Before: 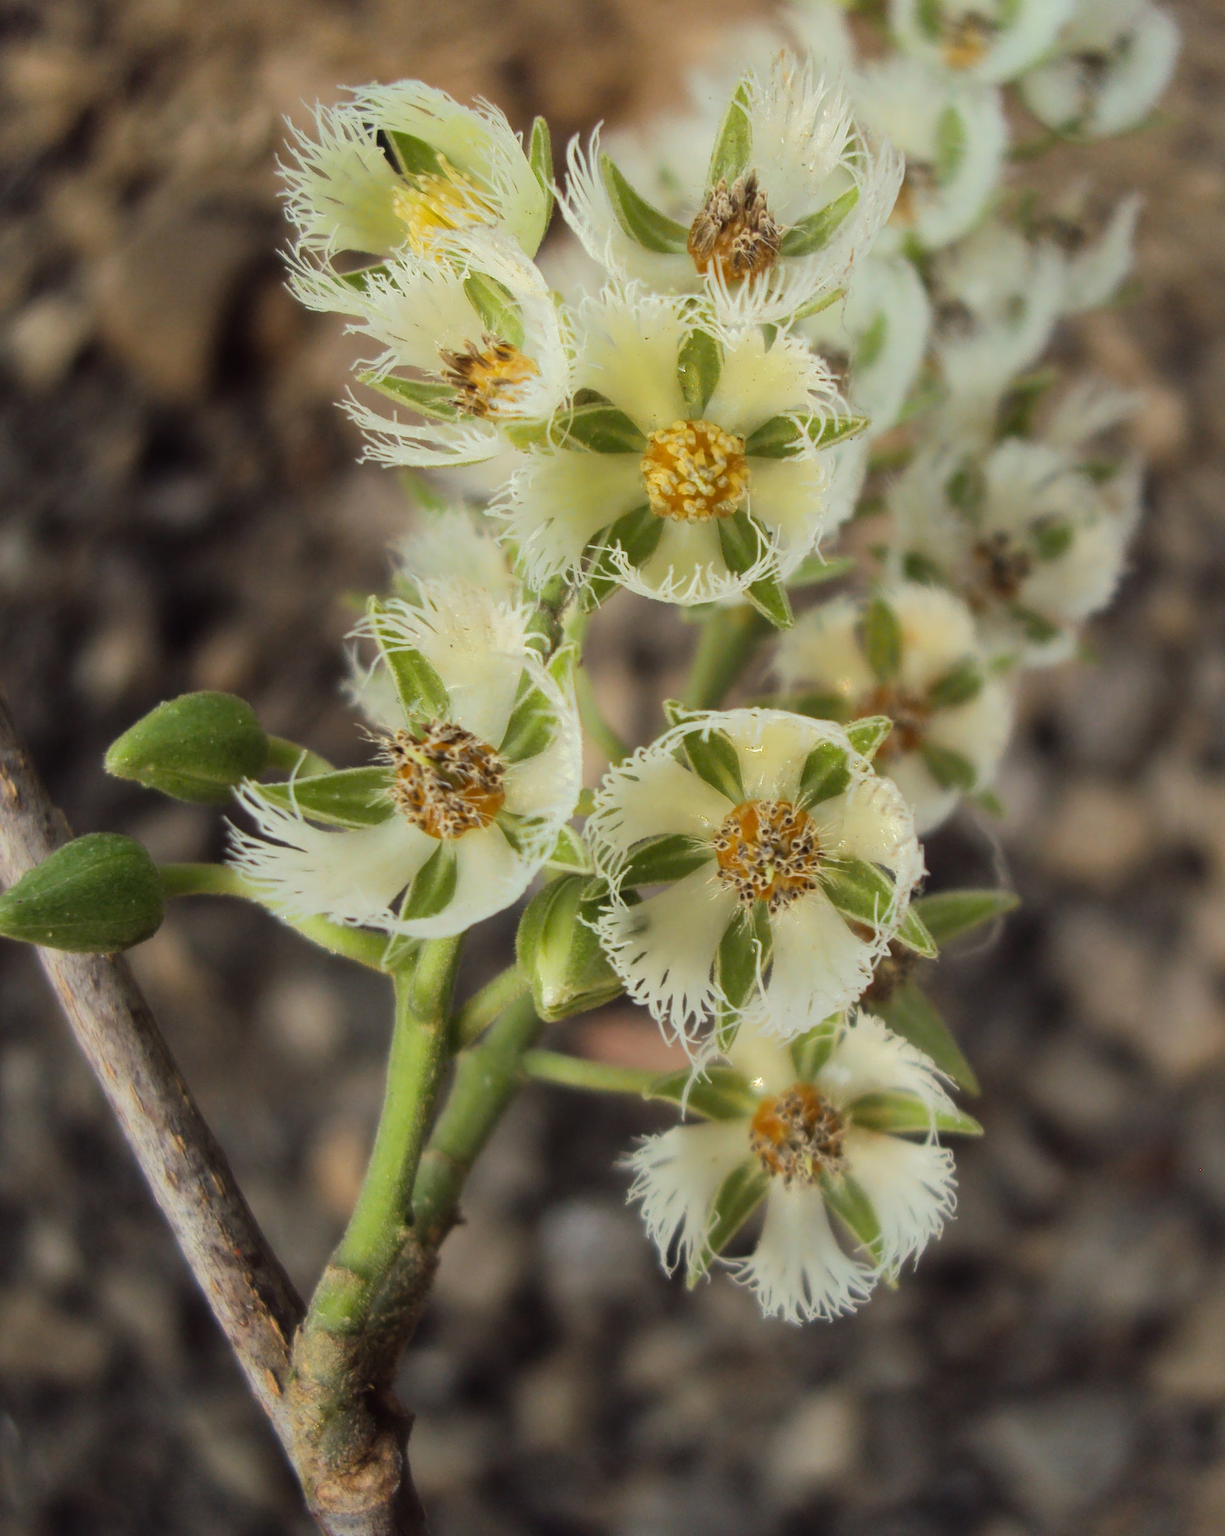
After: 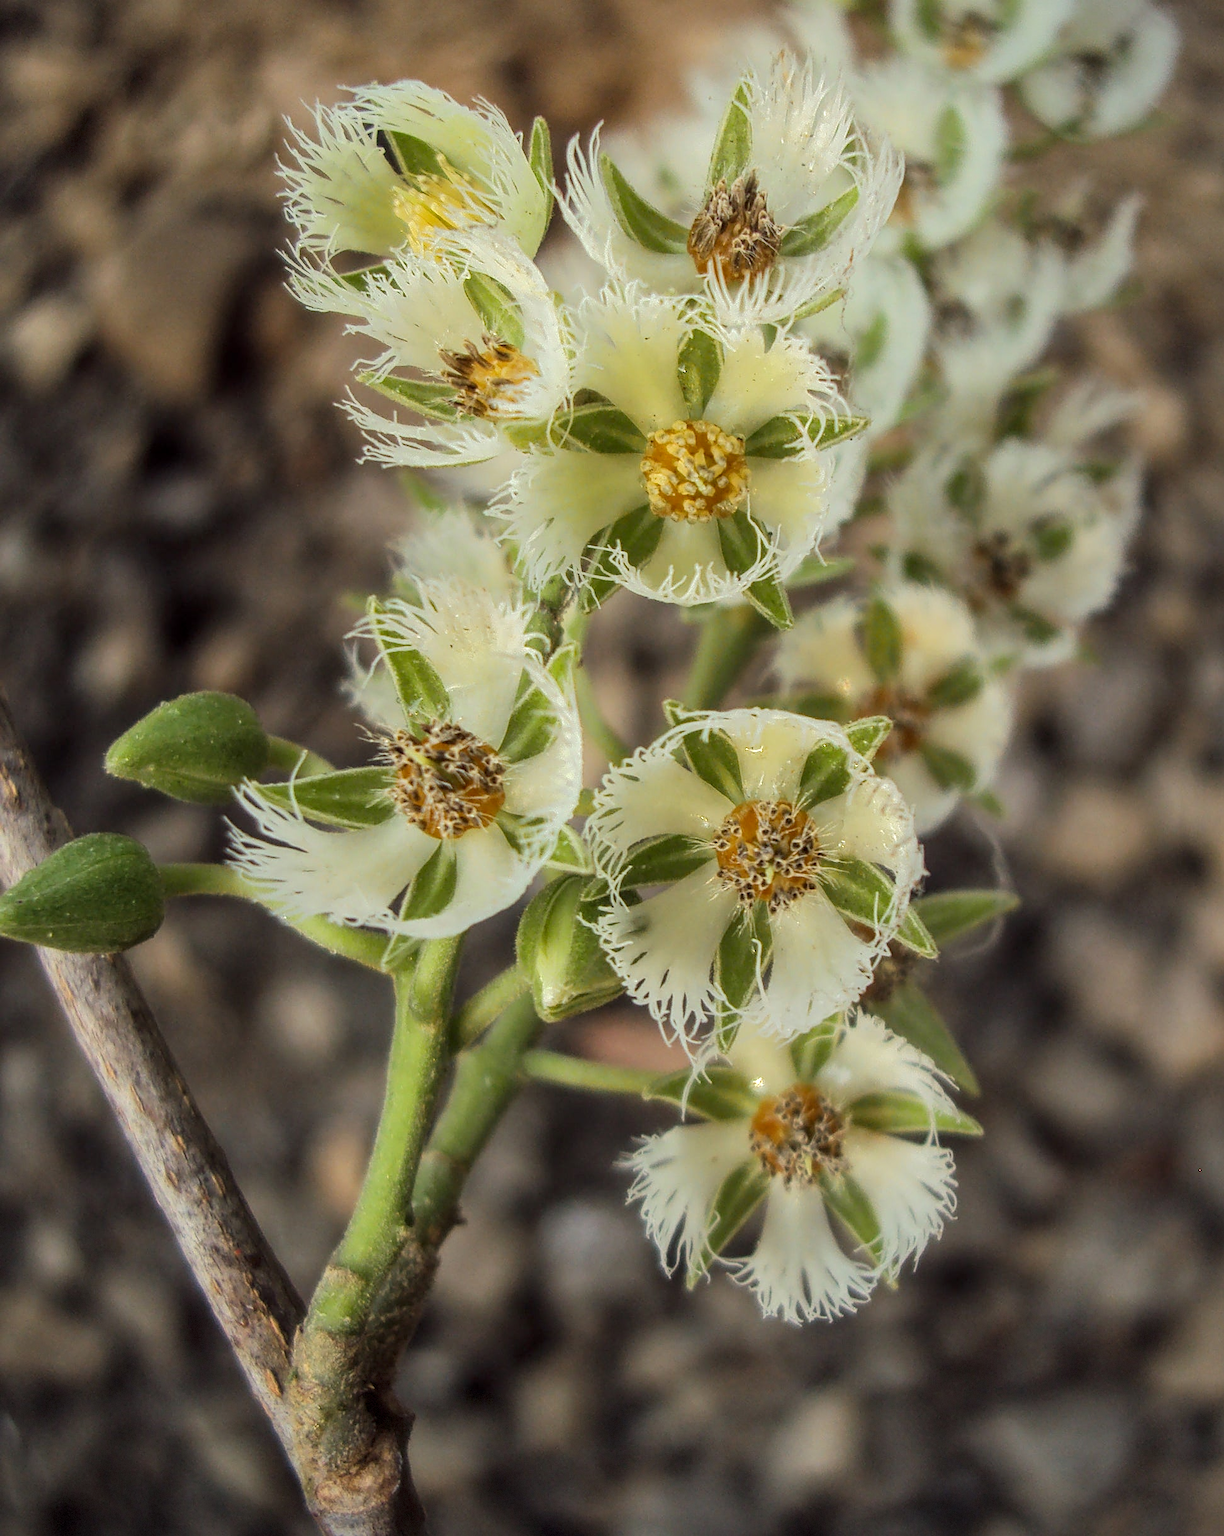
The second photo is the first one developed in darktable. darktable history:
vignetting: fall-off start 100%, fall-off radius 71%, brightness -0.434, saturation -0.2, width/height ratio 1.178, dithering 8-bit output, unbound false
local contrast: highlights 0%, shadows 0%, detail 133%
white balance: emerald 1
sharpen: on, module defaults
